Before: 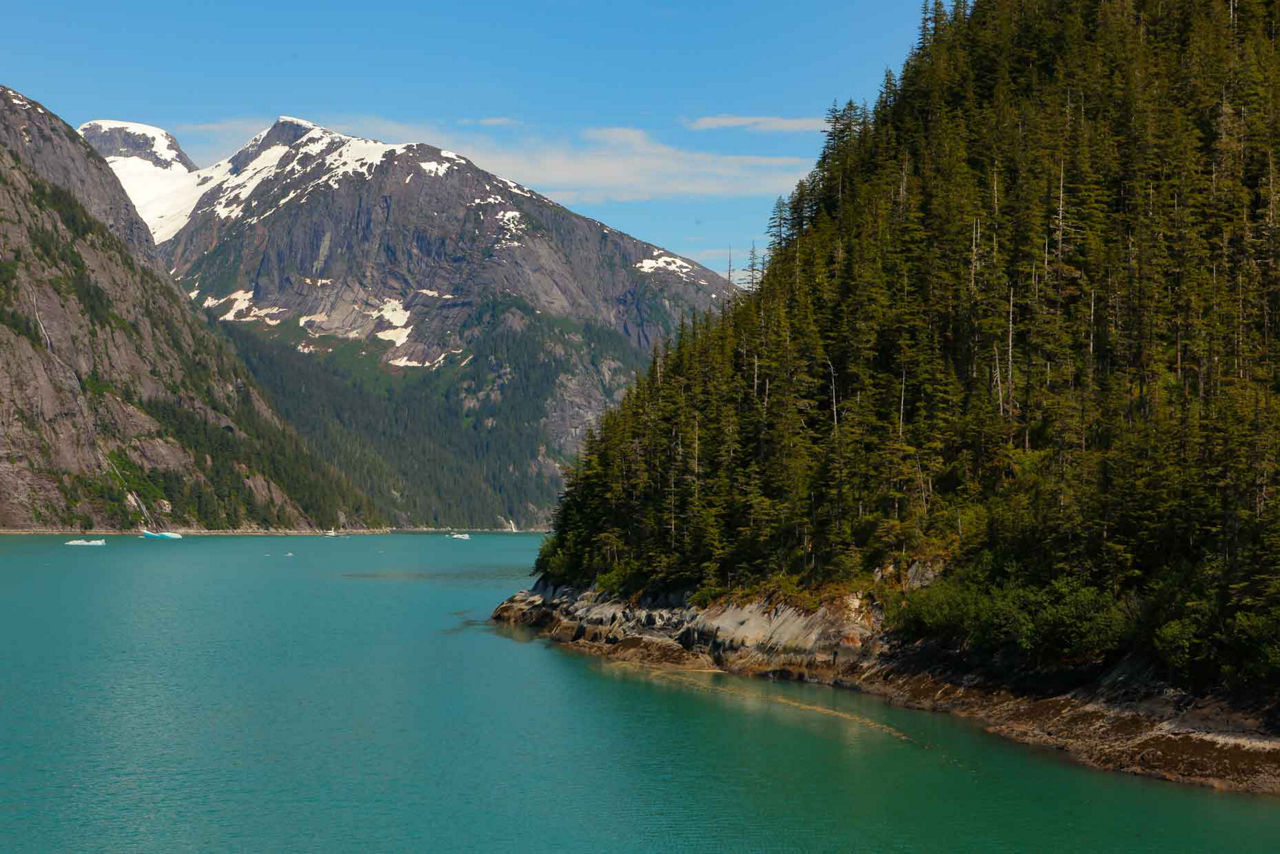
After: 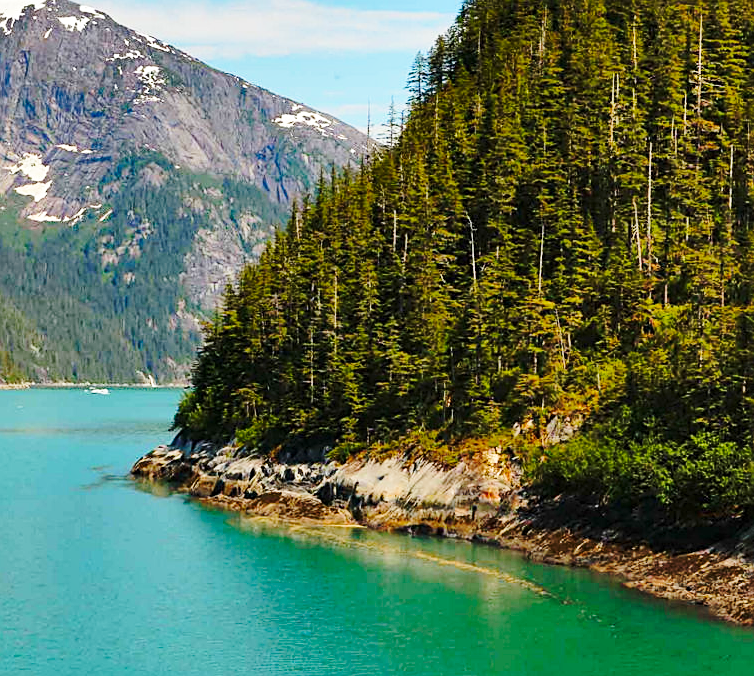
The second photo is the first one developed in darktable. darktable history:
crop and rotate: left 28.273%, top 17.191%, right 12.757%, bottom 3.574%
base curve: curves: ch0 [(0, 0) (0.032, 0.037) (0.105, 0.228) (0.435, 0.76) (0.856, 0.983) (1, 1)], preserve colors none
shadows and highlights: soften with gaussian
sharpen: on, module defaults
color balance rgb: linear chroma grading › global chroma 0.889%, perceptual saturation grading › global saturation 0.78%, perceptual brilliance grading › mid-tones 10.916%, perceptual brilliance grading › shadows 15.762%
